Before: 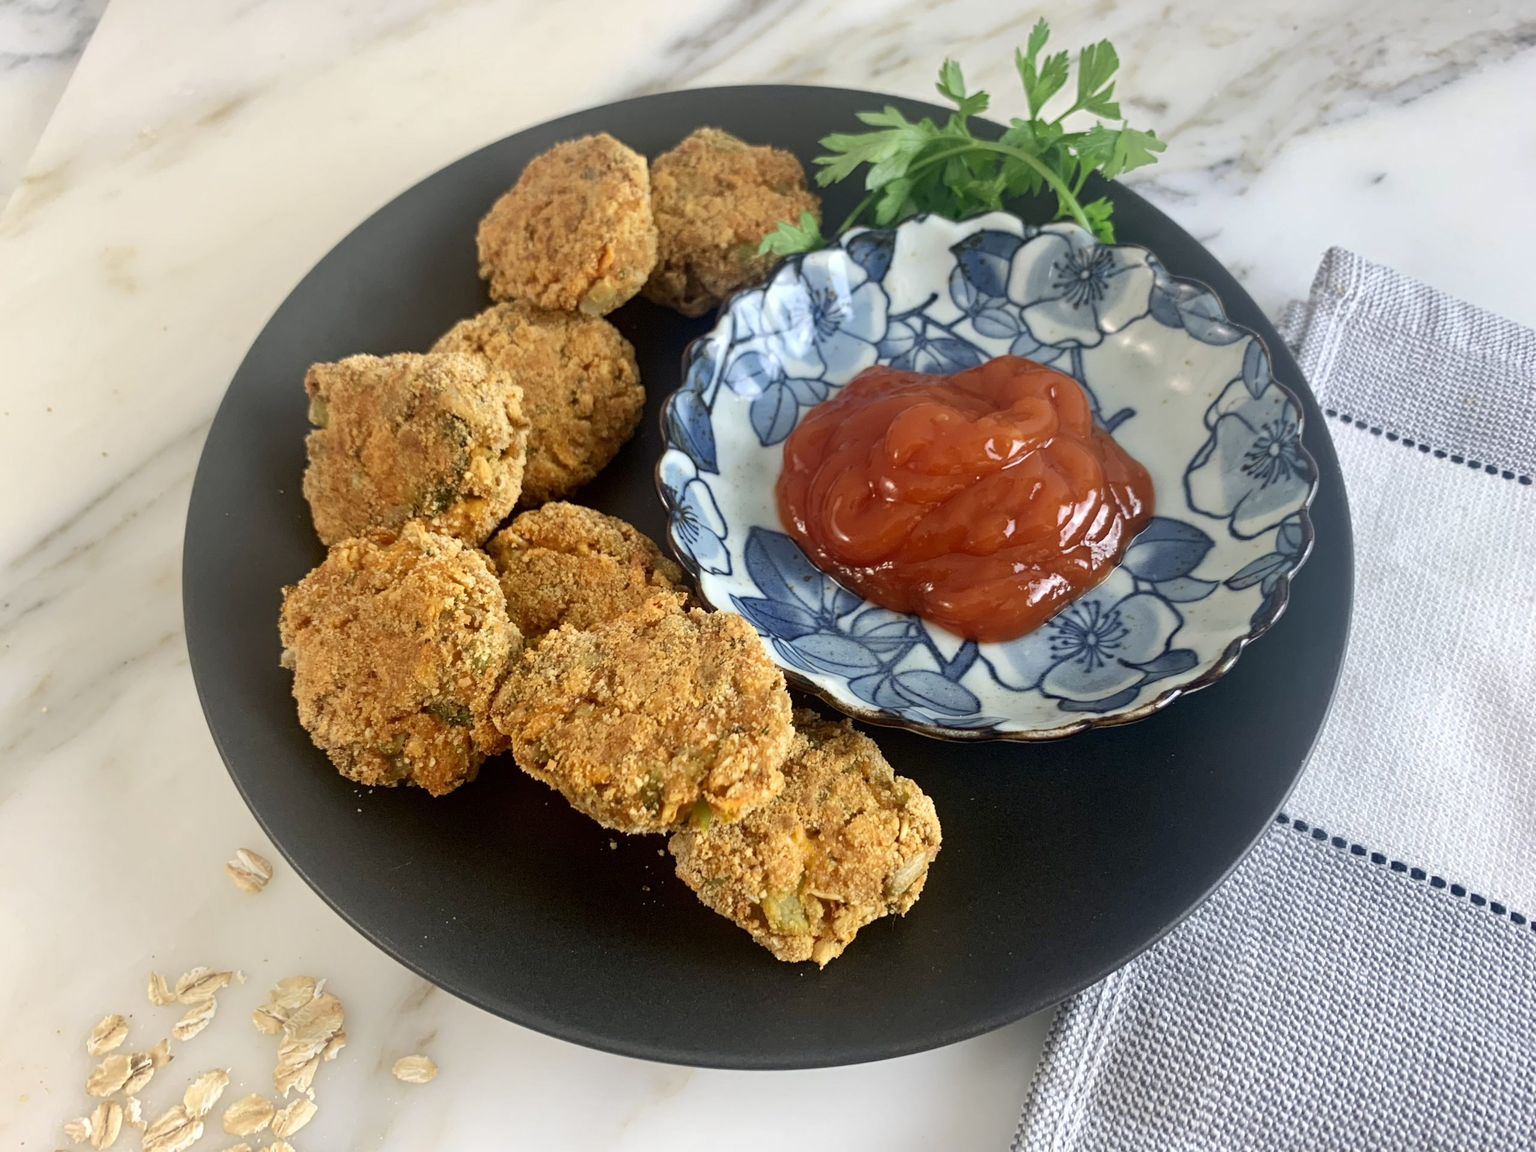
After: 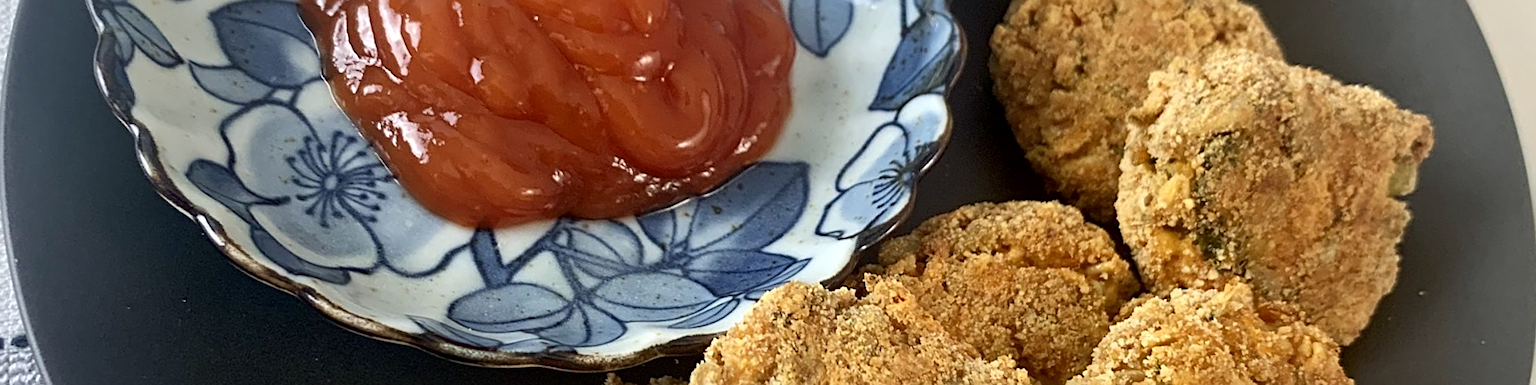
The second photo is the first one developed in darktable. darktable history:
crop and rotate: angle 16.12°, top 30.835%, bottom 35.653%
local contrast: mode bilateral grid, contrast 20, coarseness 50, detail 120%, midtone range 0.2
sharpen: on, module defaults
